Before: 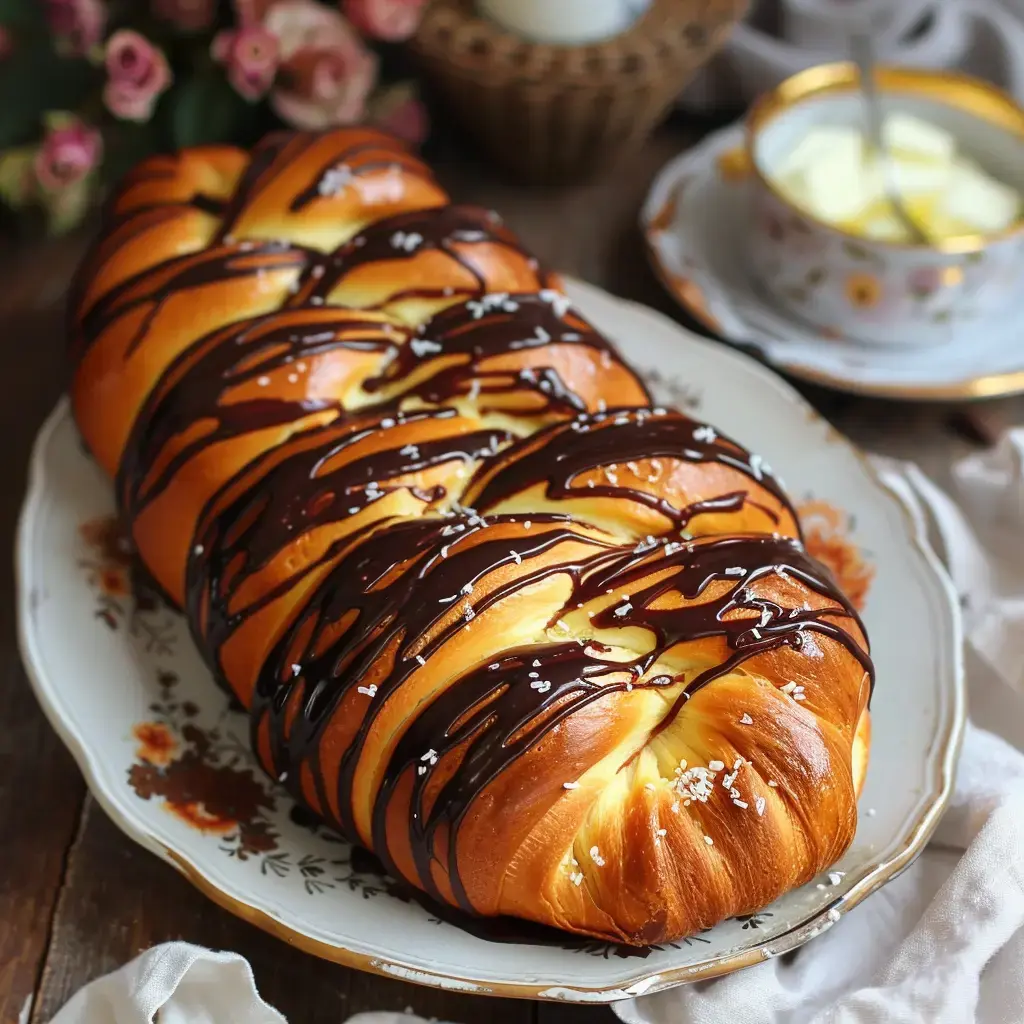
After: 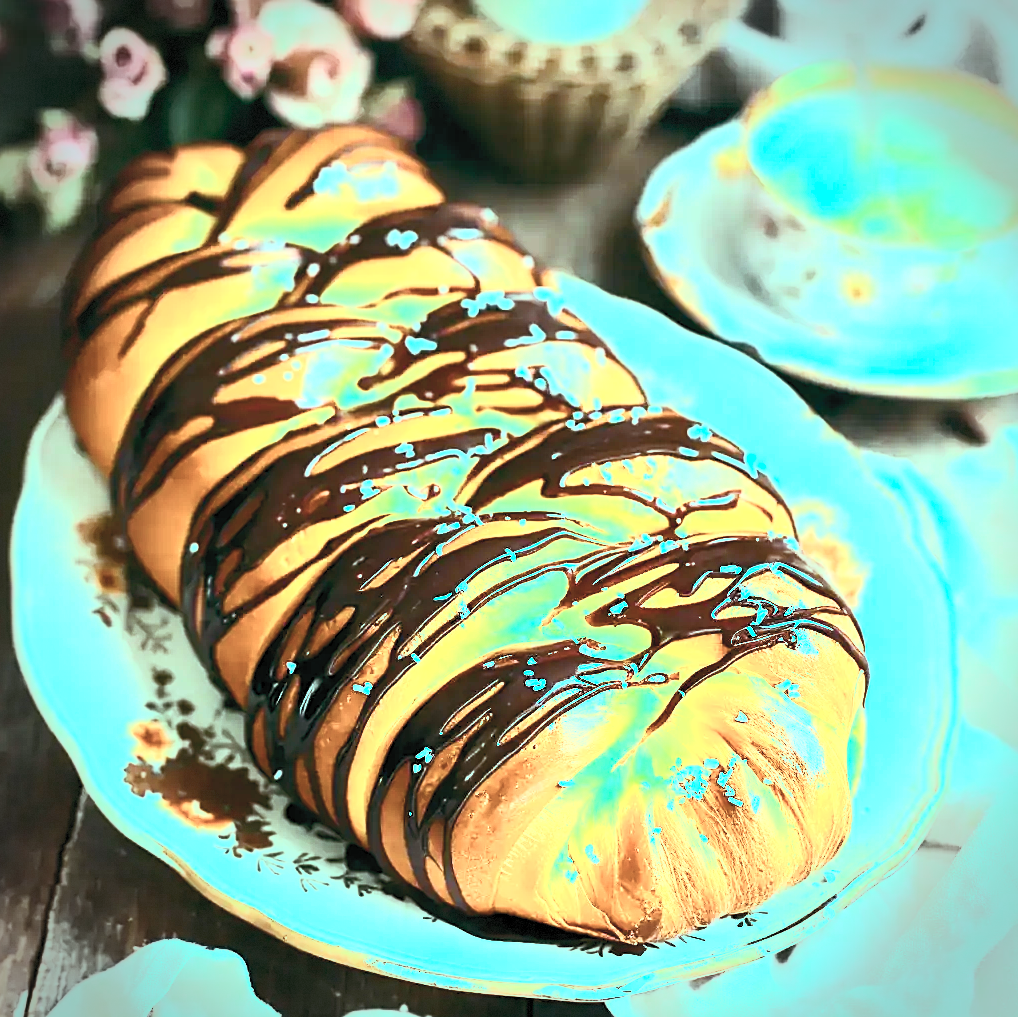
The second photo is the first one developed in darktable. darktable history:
sharpen: on, module defaults
contrast brightness saturation: contrast 0.567, brightness 0.568, saturation -0.343
exposure: exposure 1 EV, compensate exposure bias true, compensate highlight preservation false
crop and rotate: left 0.531%, top 0.252%, bottom 0.402%
vignetting: automatic ratio true, dithering 8-bit output
color balance rgb: highlights gain › luminance 20.009%, highlights gain › chroma 13.069%, highlights gain › hue 175.4°, global offset › luminance -0.331%, global offset › chroma 0.112%, global offset › hue 164.28°, perceptual saturation grading › global saturation 45.343%, perceptual saturation grading › highlights -50.232%, perceptual saturation grading › shadows 30.446%, perceptual brilliance grading › global brilliance 17.179%
color calibration: illuminant custom, x 0.349, y 0.364, temperature 4919.19 K
